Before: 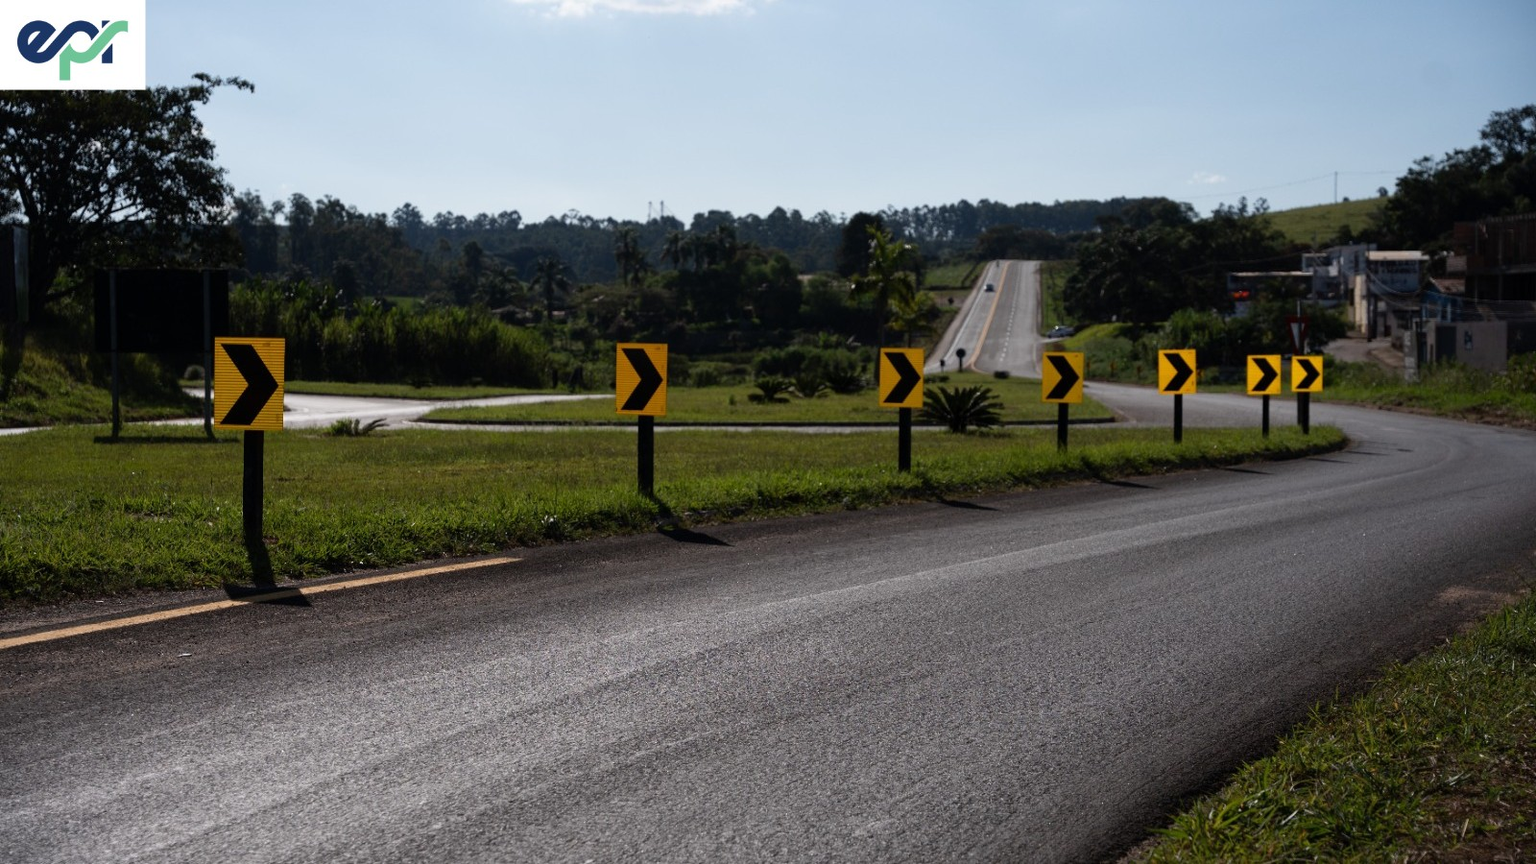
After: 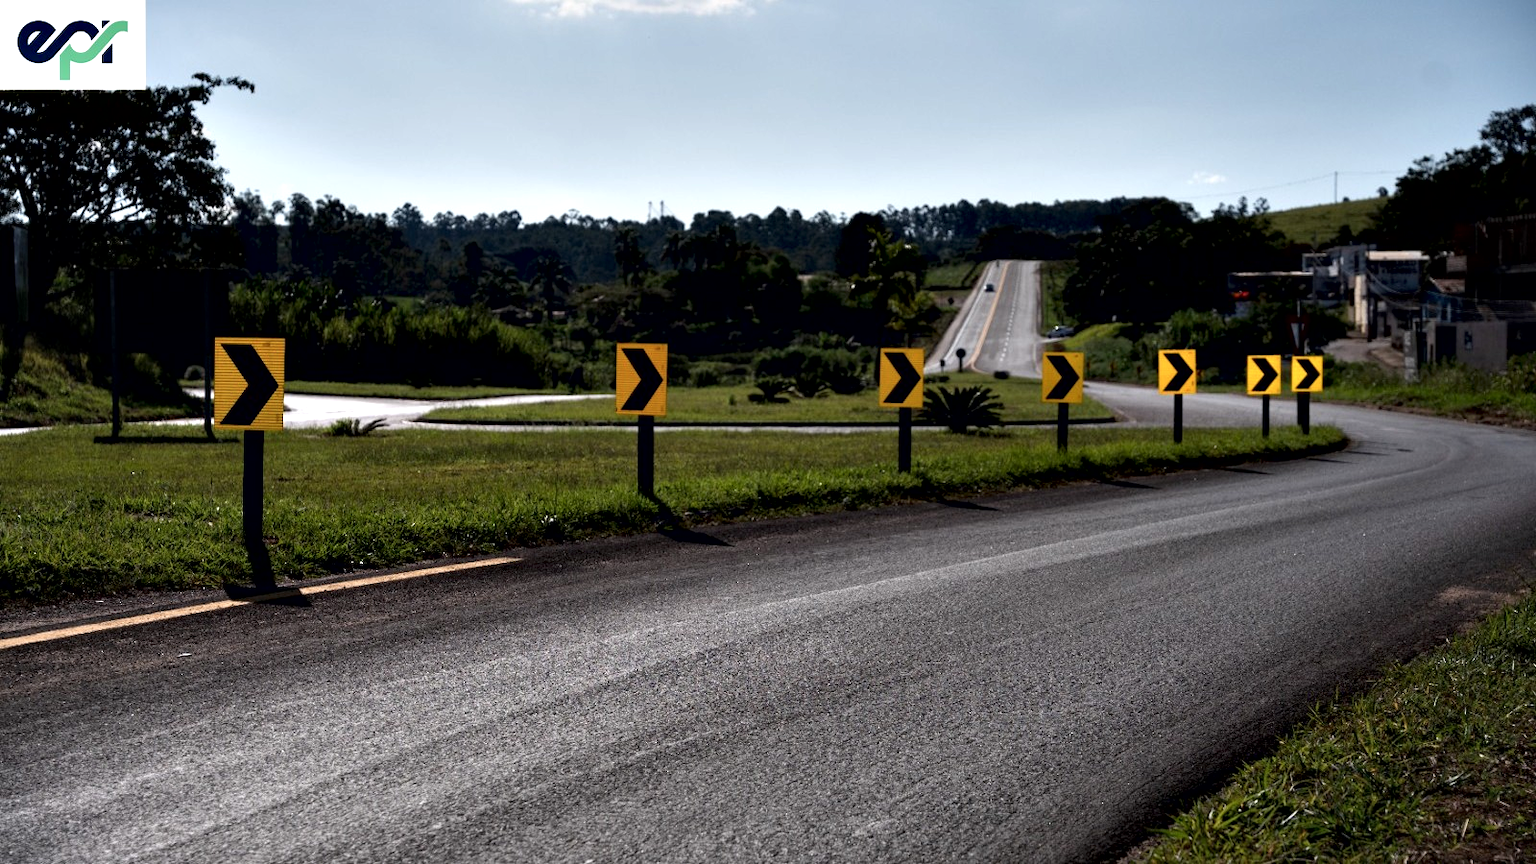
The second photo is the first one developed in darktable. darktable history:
exposure: exposure -0.07 EV, compensate highlight preservation false
contrast brightness saturation: saturation -0.052
contrast equalizer: y [[0.6 ×6], [0.55 ×6], [0 ×6], [0 ×6], [0 ×6]]
